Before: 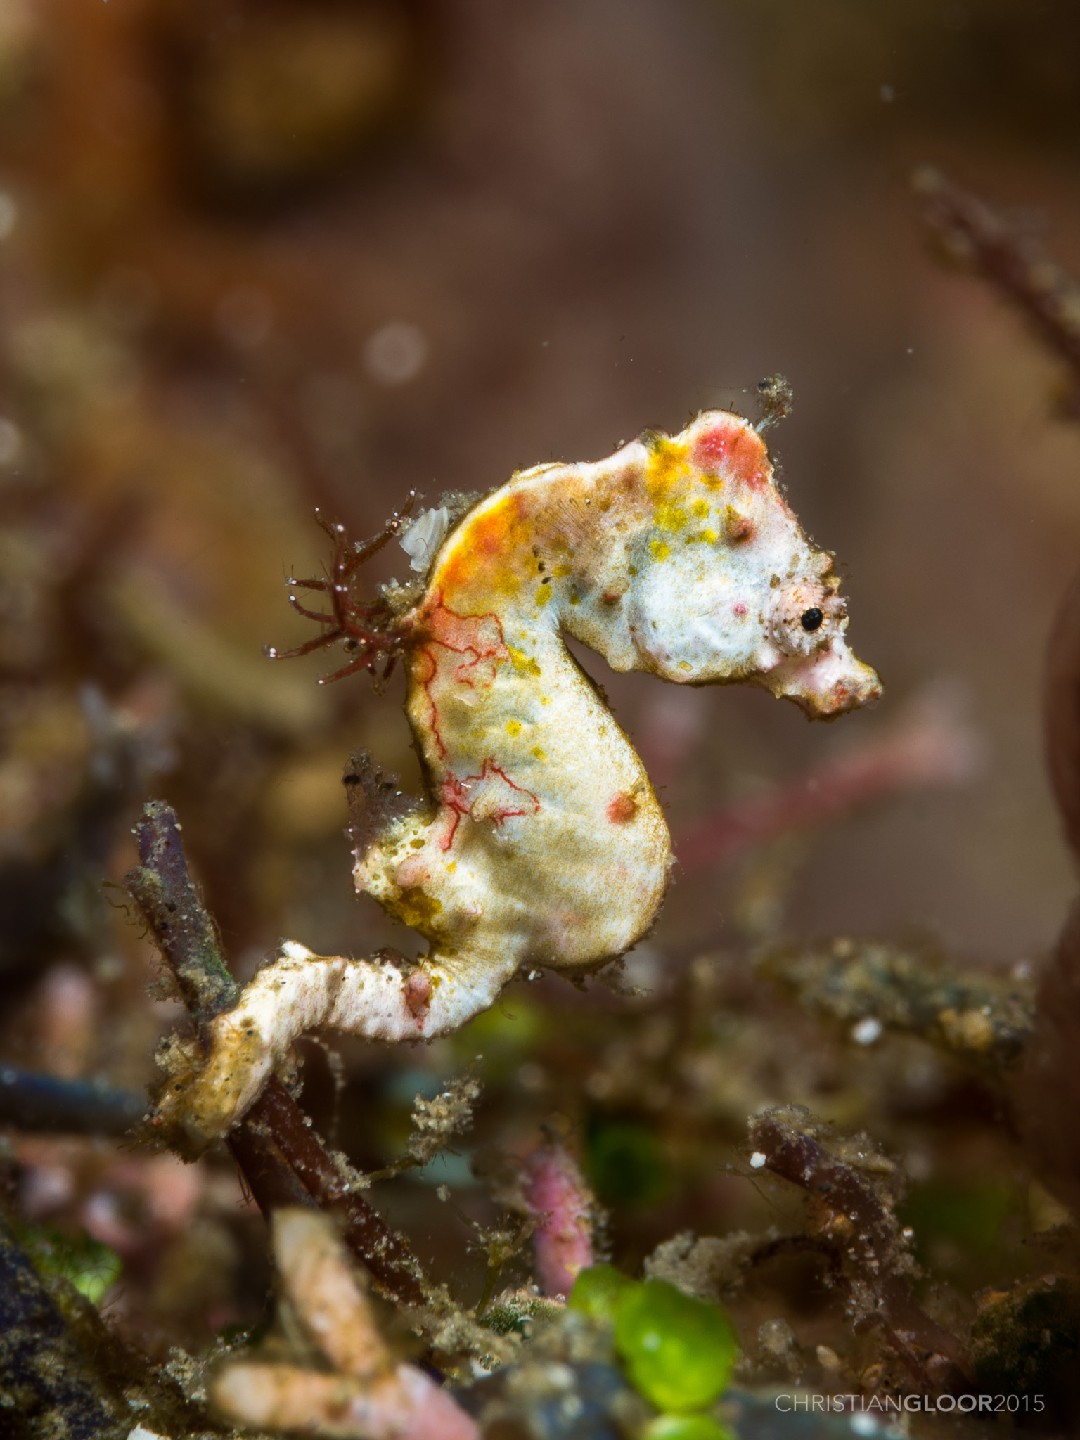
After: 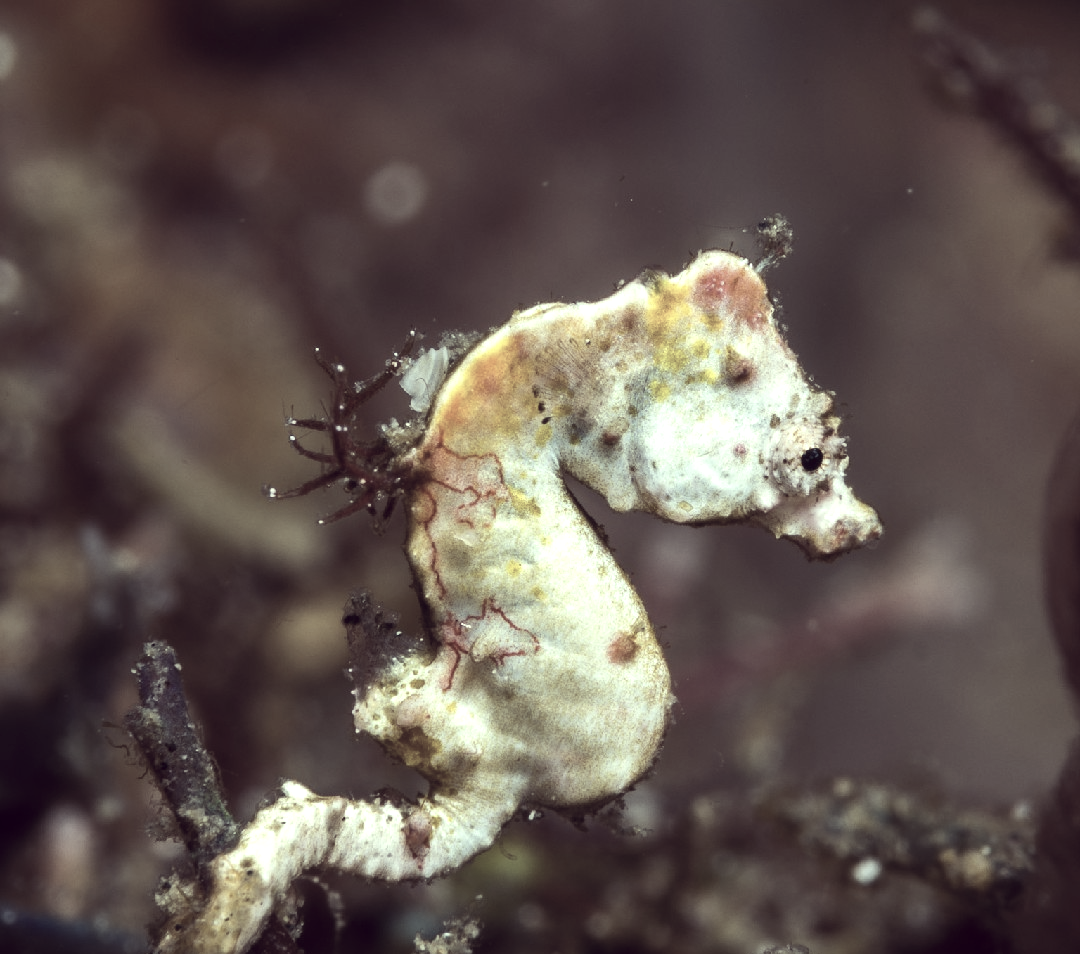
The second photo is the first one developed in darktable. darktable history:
crop: top 11.14%, bottom 22.581%
color correction: highlights a* -20.95, highlights b* 20.86, shadows a* 19.81, shadows b* -20.76, saturation 0.395
tone equalizer: -8 EV -0.417 EV, -7 EV -0.404 EV, -6 EV -0.325 EV, -5 EV -0.247 EV, -3 EV 0.201 EV, -2 EV 0.321 EV, -1 EV 0.387 EV, +0 EV 0.415 EV, edges refinement/feathering 500, mask exposure compensation -1.57 EV, preserve details no
